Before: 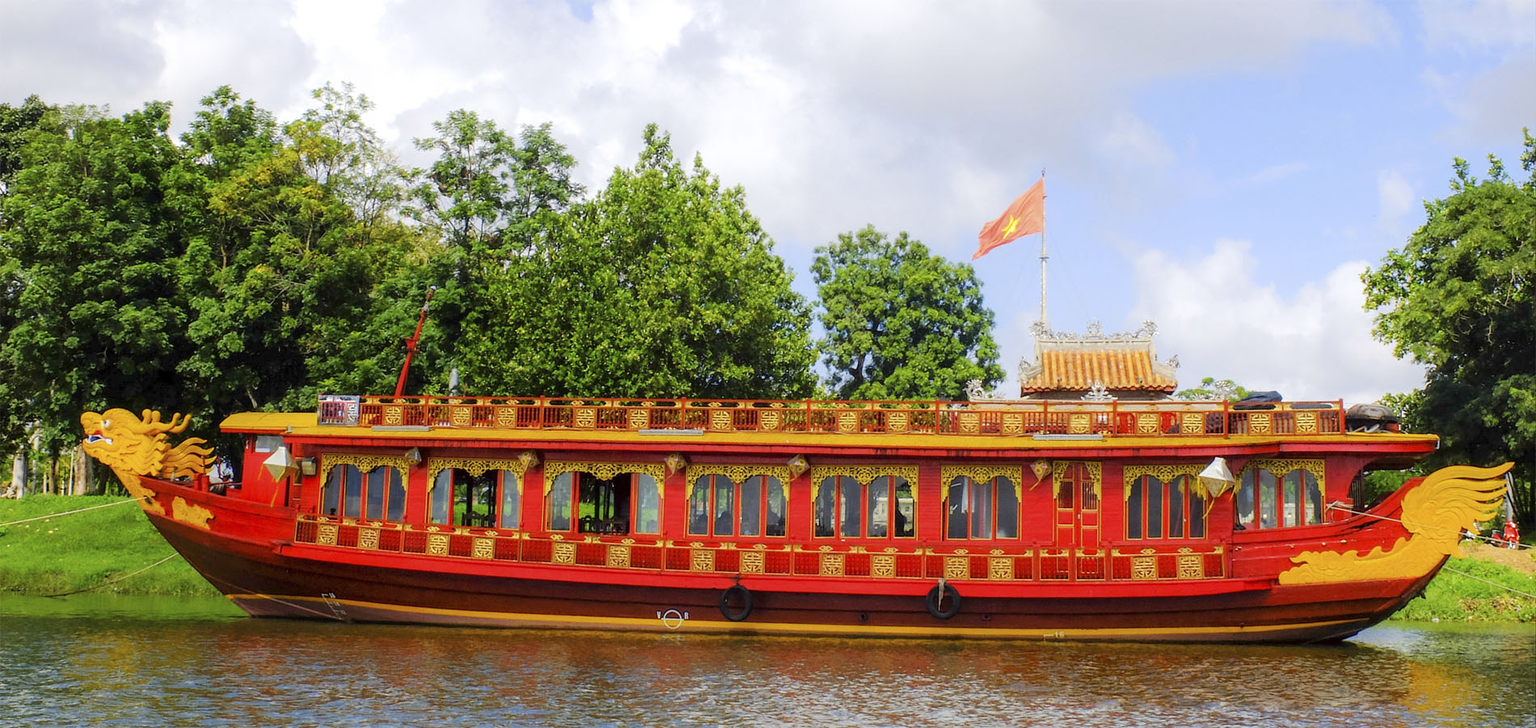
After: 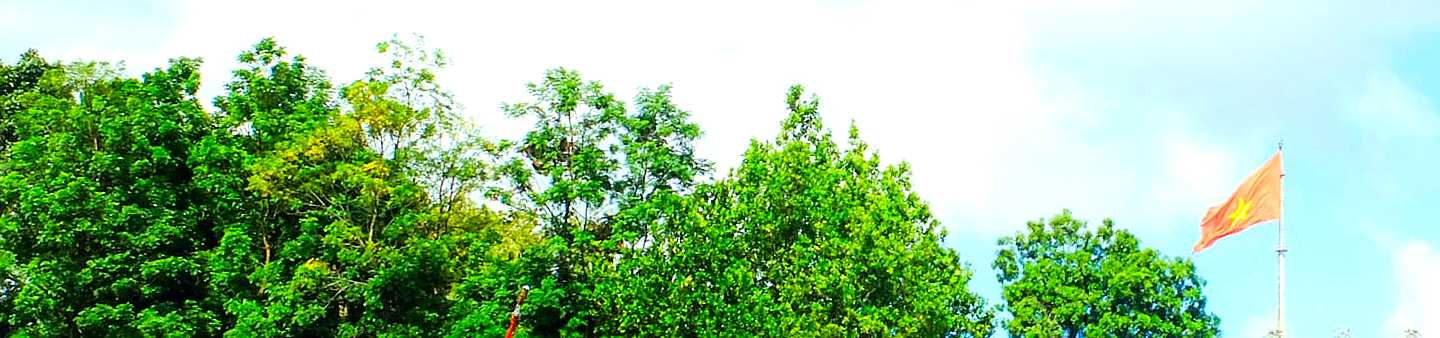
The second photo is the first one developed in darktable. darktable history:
sharpen: on, module defaults
velvia: strength 15.68%
color correction: highlights a* -7.37, highlights b* 1.16, shadows a* -2.86, saturation 1.42
exposure: black level correction 0.001, exposure 0.498 EV, compensate highlight preservation false
crop: left 0.547%, top 7.631%, right 23.616%, bottom 54.813%
